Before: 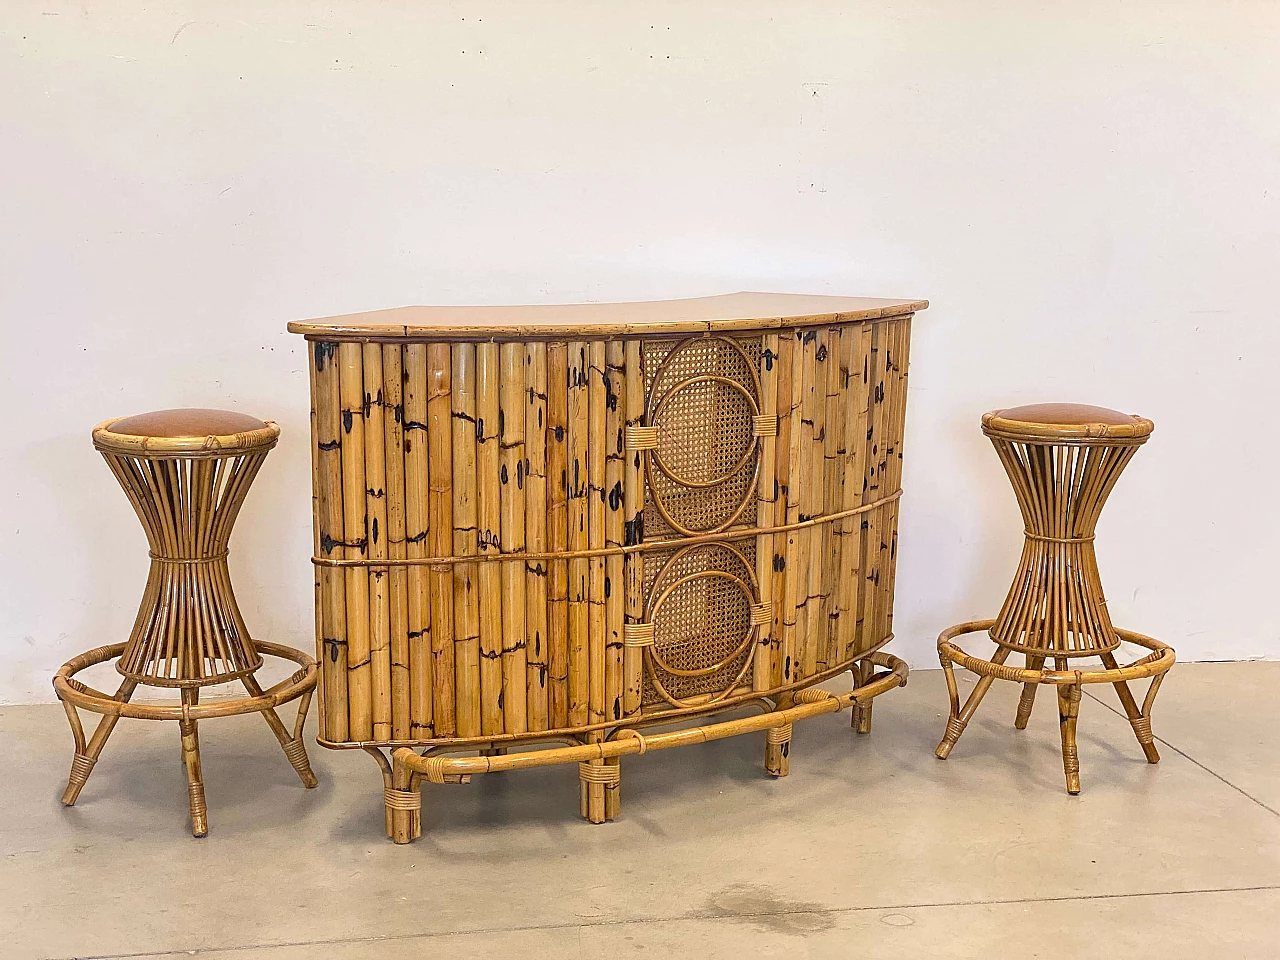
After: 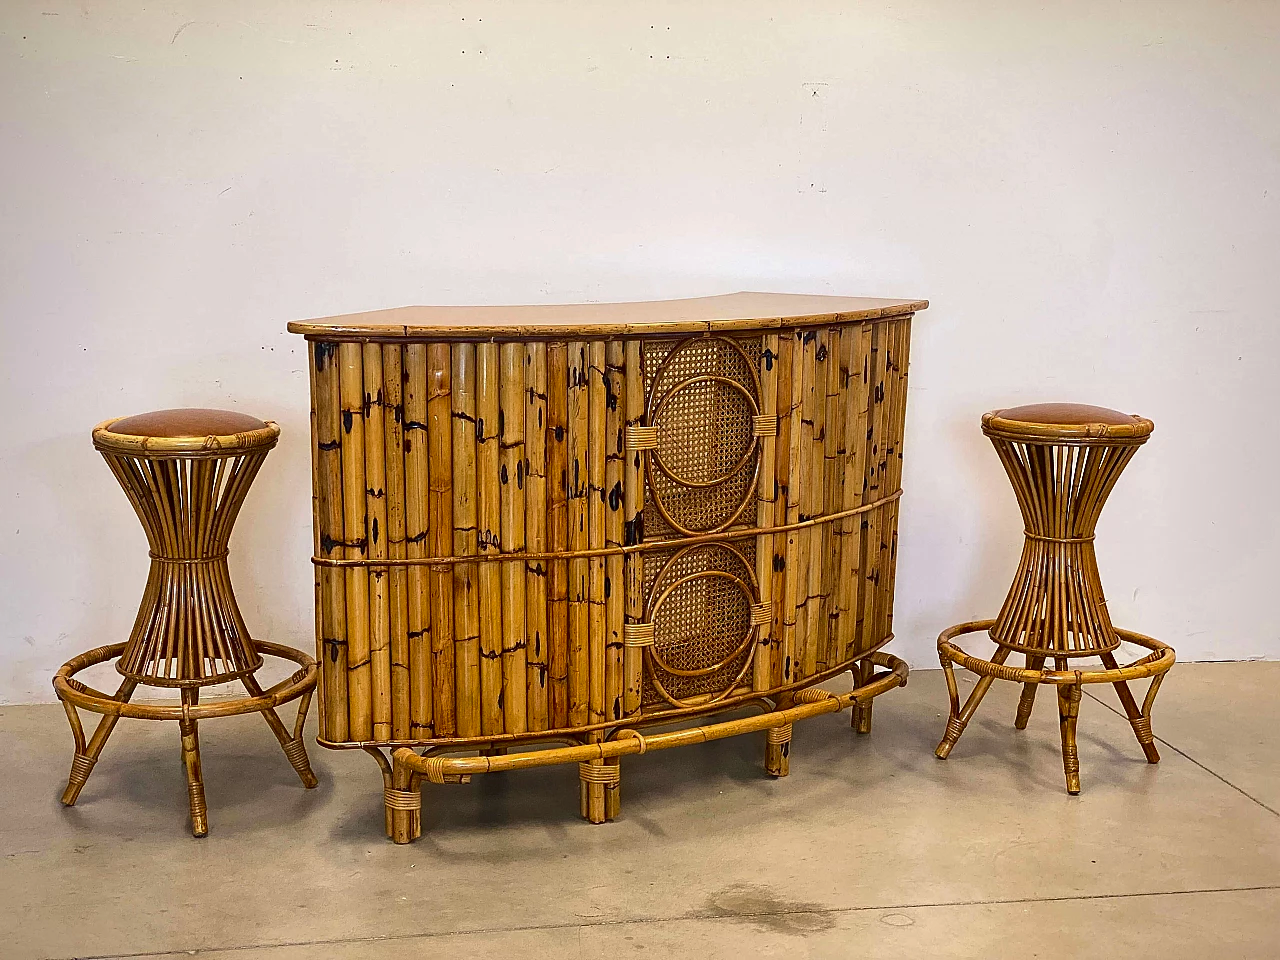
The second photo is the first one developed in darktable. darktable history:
vignetting: saturation 0.382
contrast brightness saturation: contrast 0.126, brightness -0.244, saturation 0.138
